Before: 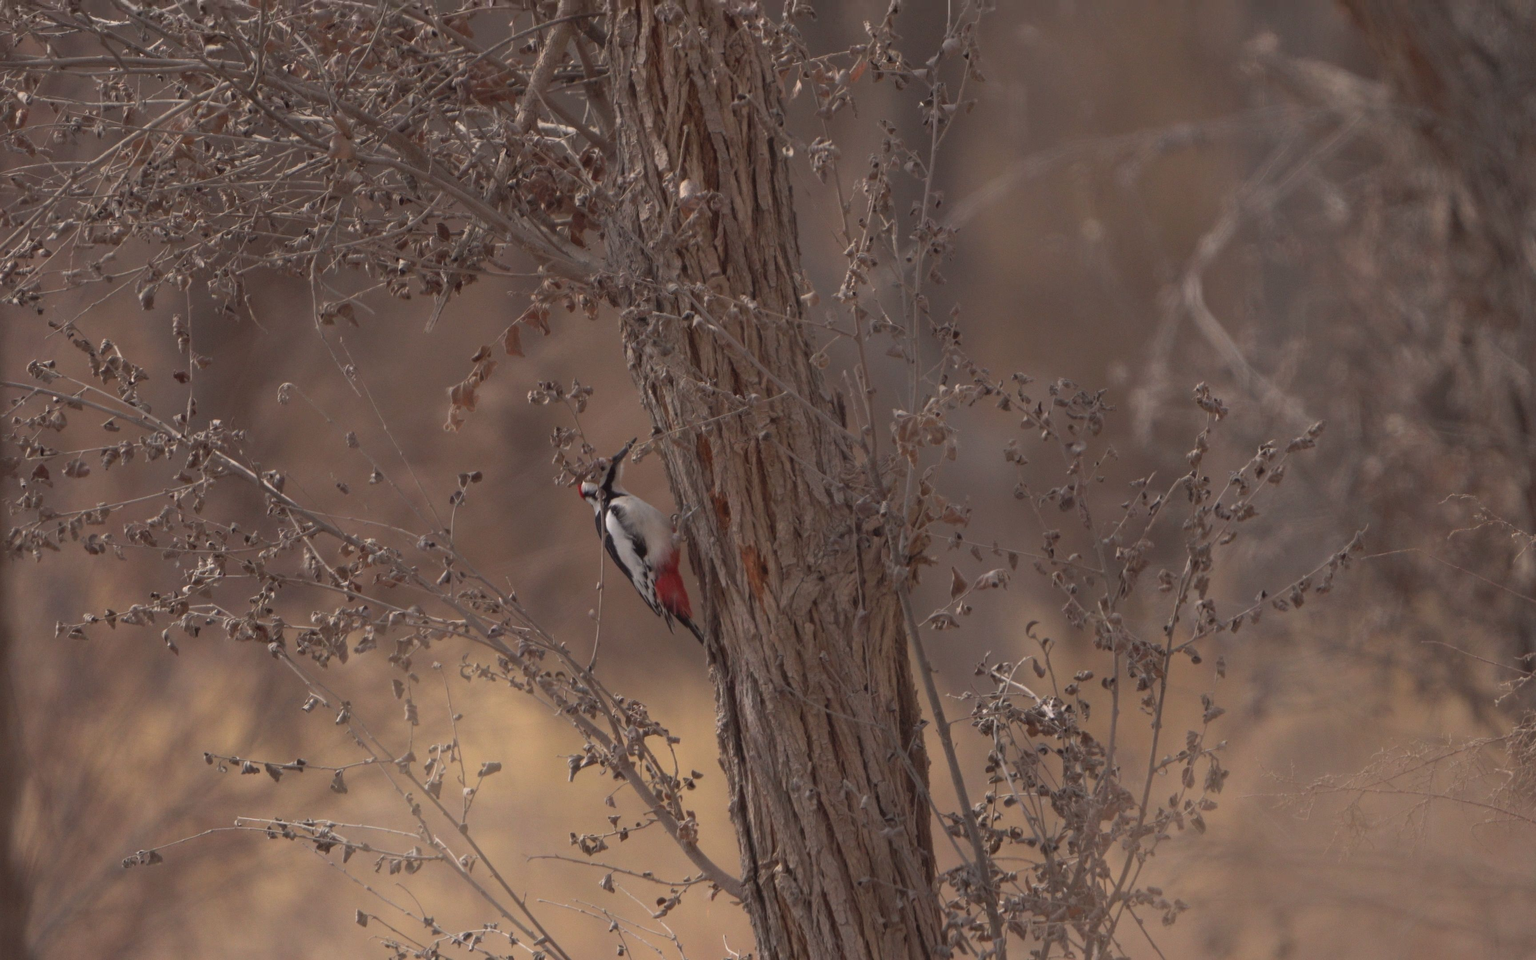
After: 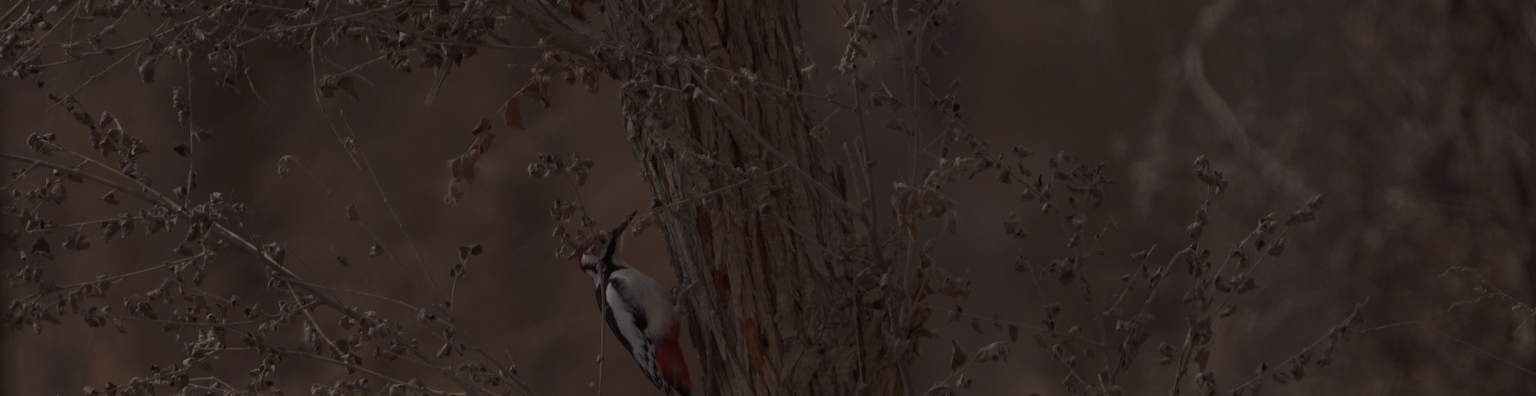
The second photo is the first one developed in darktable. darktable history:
crop and rotate: top 23.735%, bottom 34.945%
exposure: exposure -2.099 EV, compensate exposure bias true, compensate highlight preservation false
